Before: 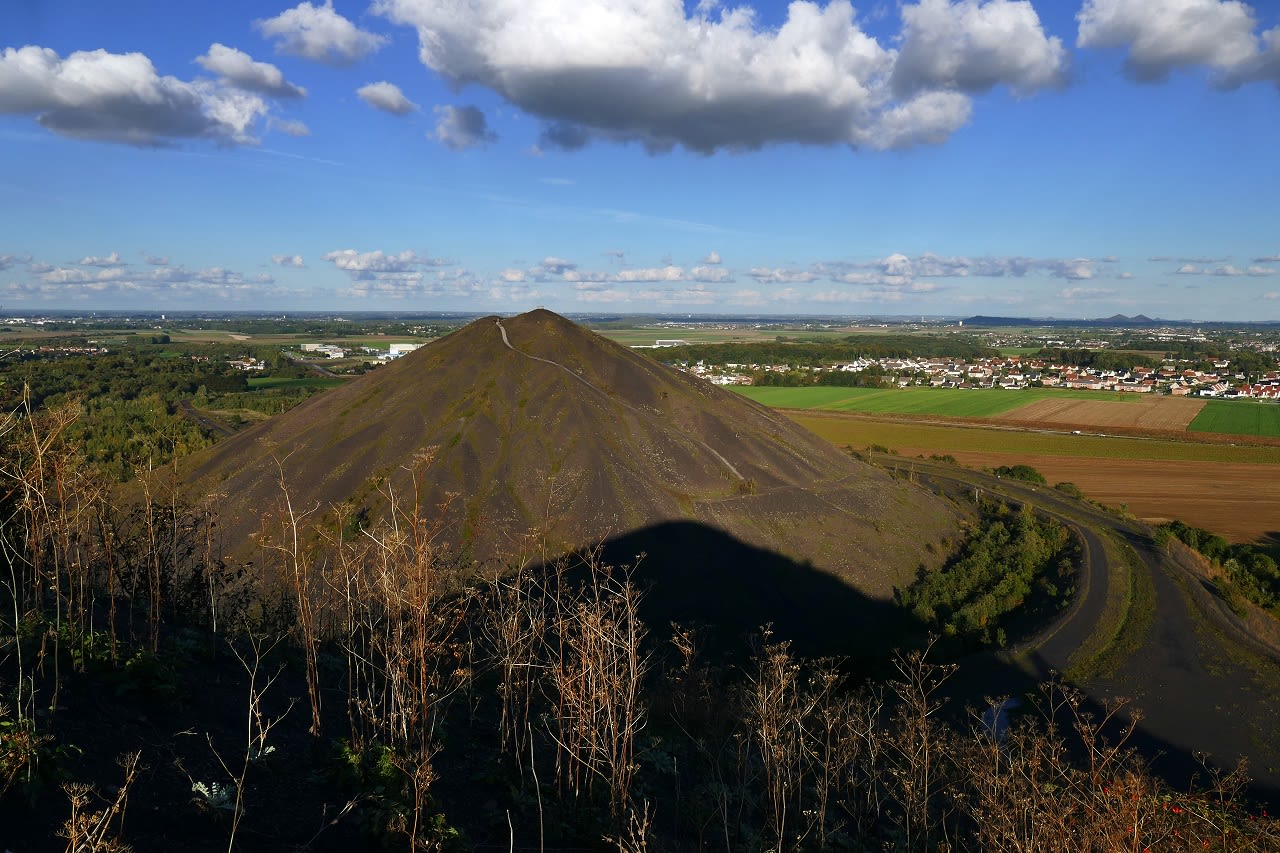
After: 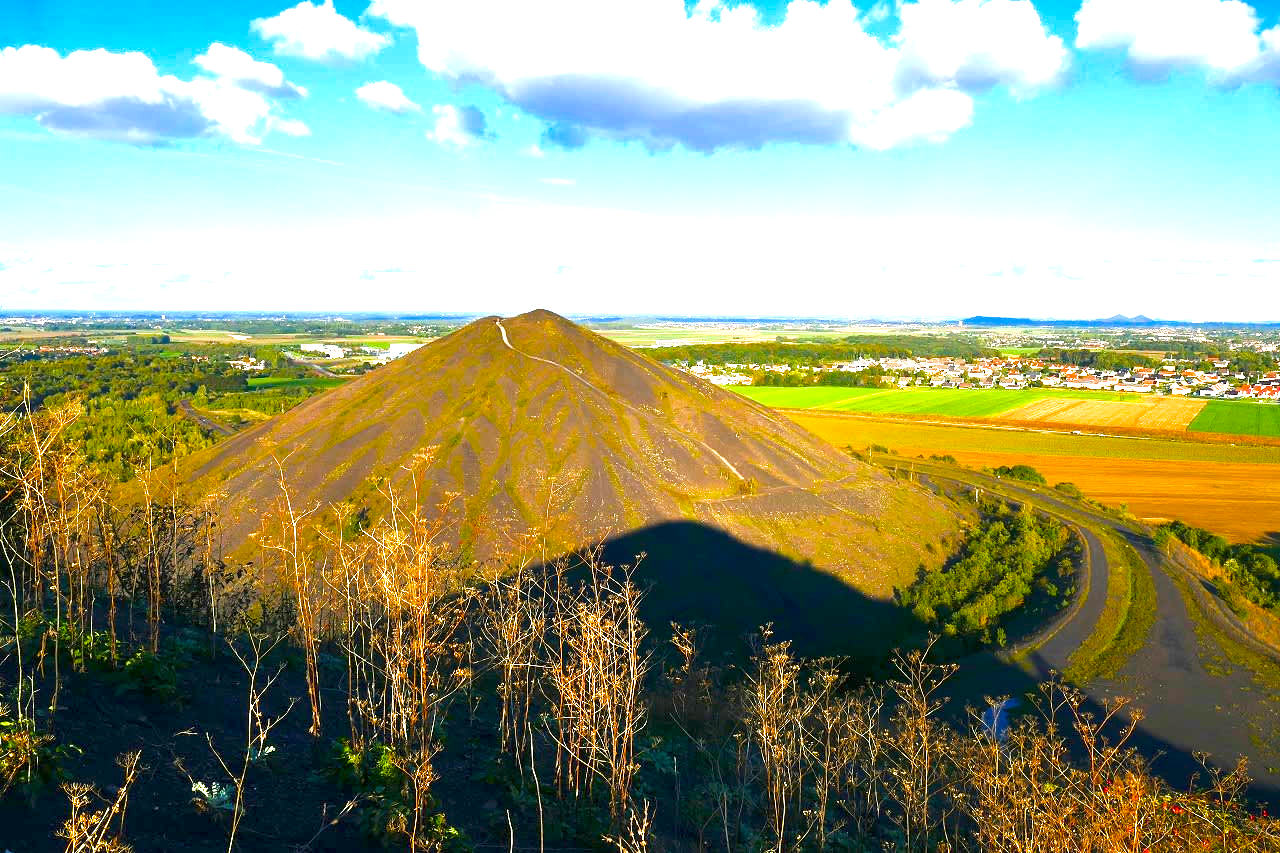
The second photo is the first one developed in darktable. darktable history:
color balance rgb: shadows fall-off 299.144%, white fulcrum 1.98 EV, highlights fall-off 299.673%, linear chroma grading › global chroma 15.457%, perceptual saturation grading › global saturation 20%, perceptual saturation grading › highlights -50.189%, perceptual saturation grading › shadows 30.265%, mask middle-gray fulcrum 99.751%, global vibrance 20%, contrast gray fulcrum 38.366%
exposure: exposure 2.184 EV, compensate highlight preservation false
